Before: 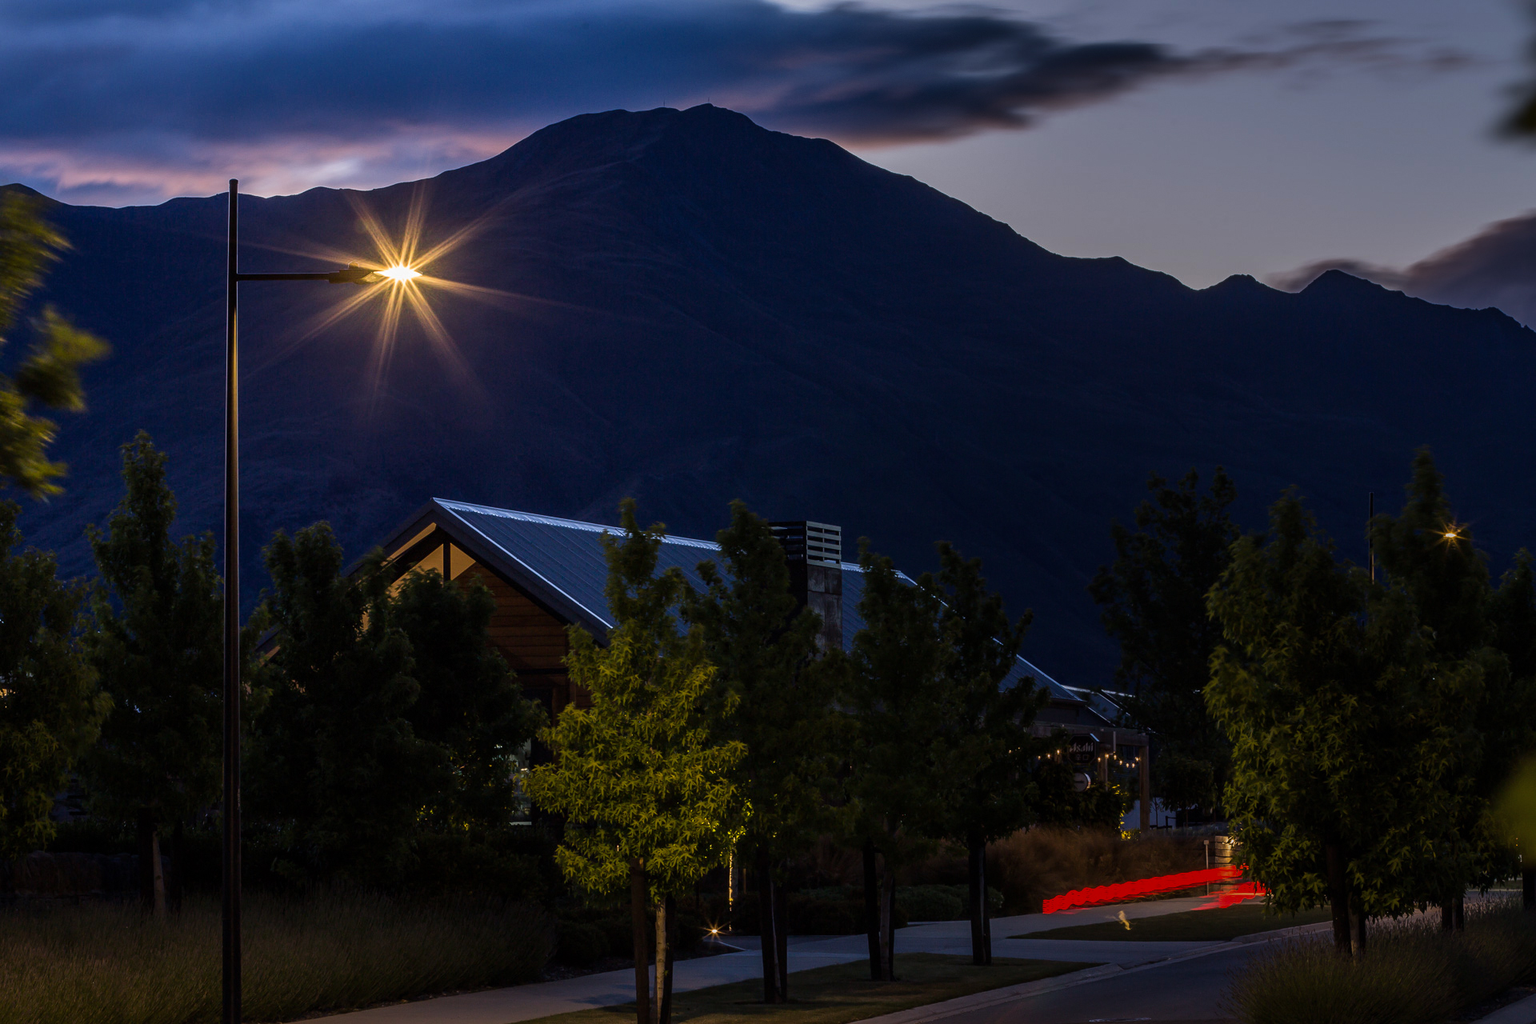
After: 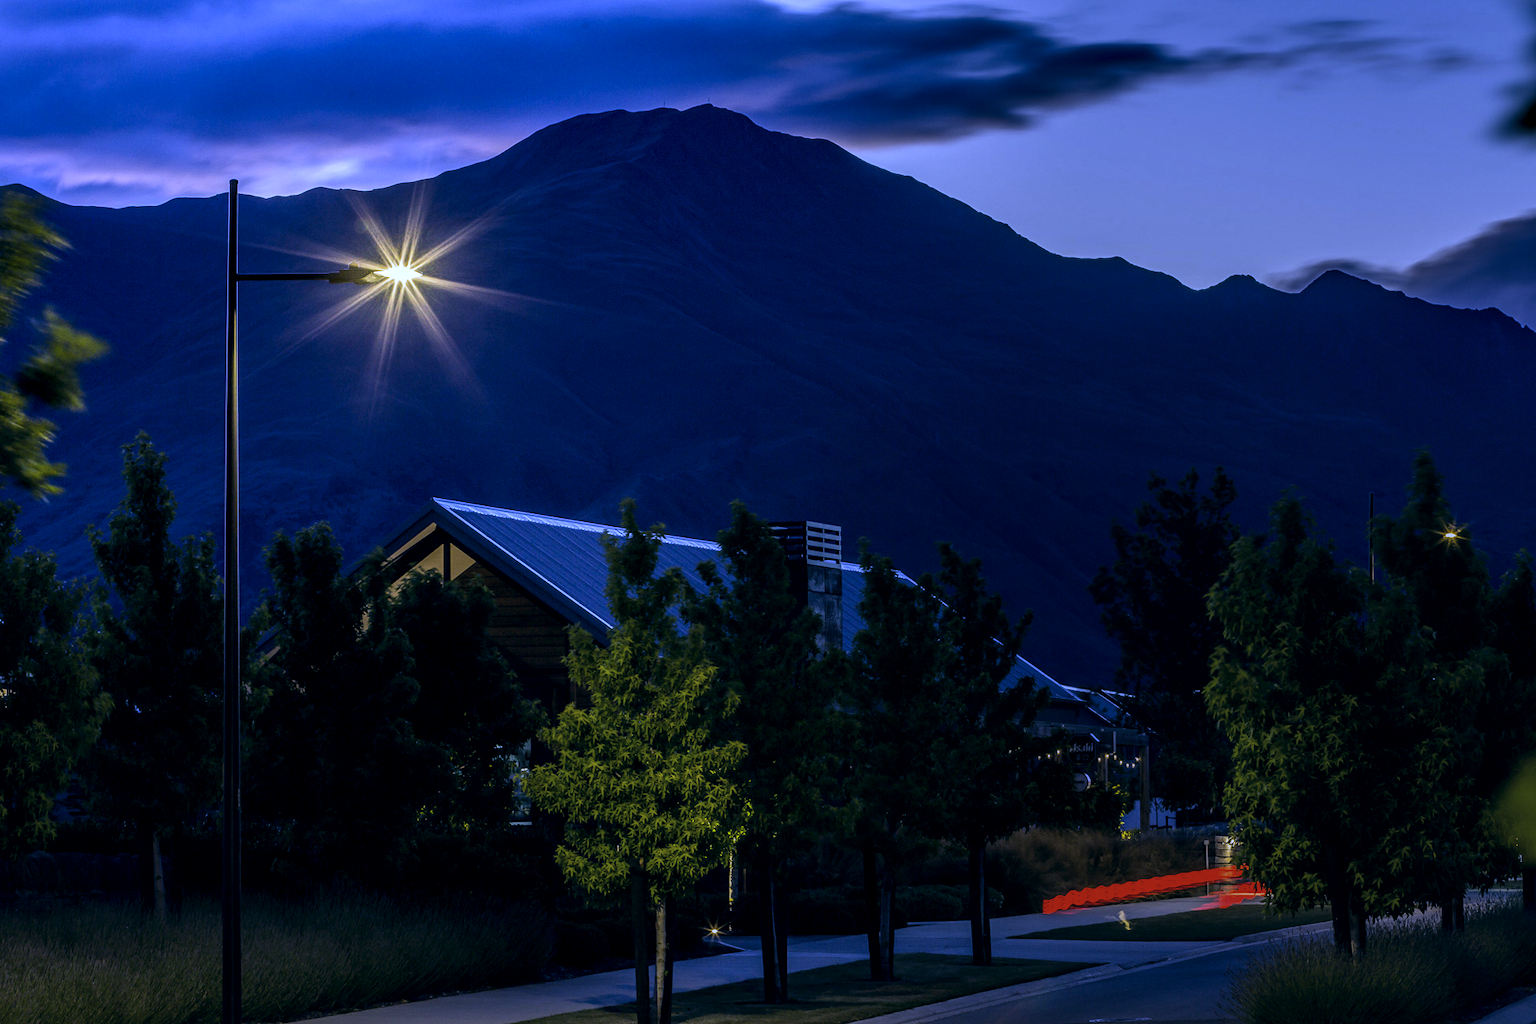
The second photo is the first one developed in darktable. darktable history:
color correction: highlights a* 5.38, highlights b* 5.3, shadows a* -4.26, shadows b* -5.11
local contrast: highlights 61%, detail 143%, midtone range 0.428
white balance: red 0.766, blue 1.537
